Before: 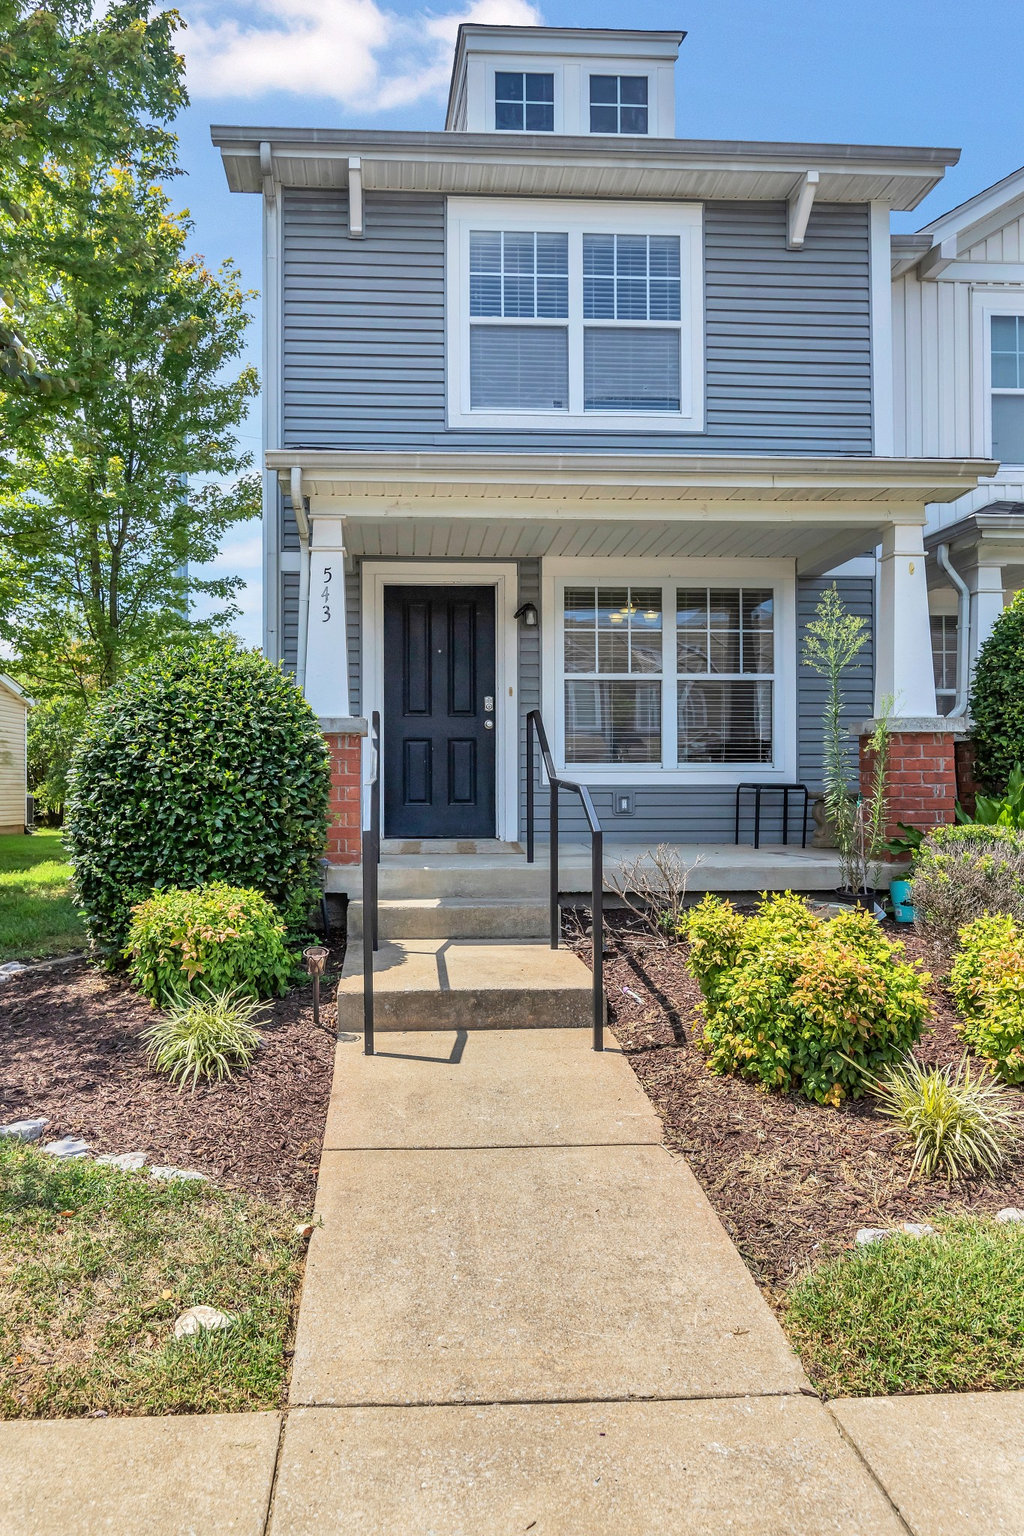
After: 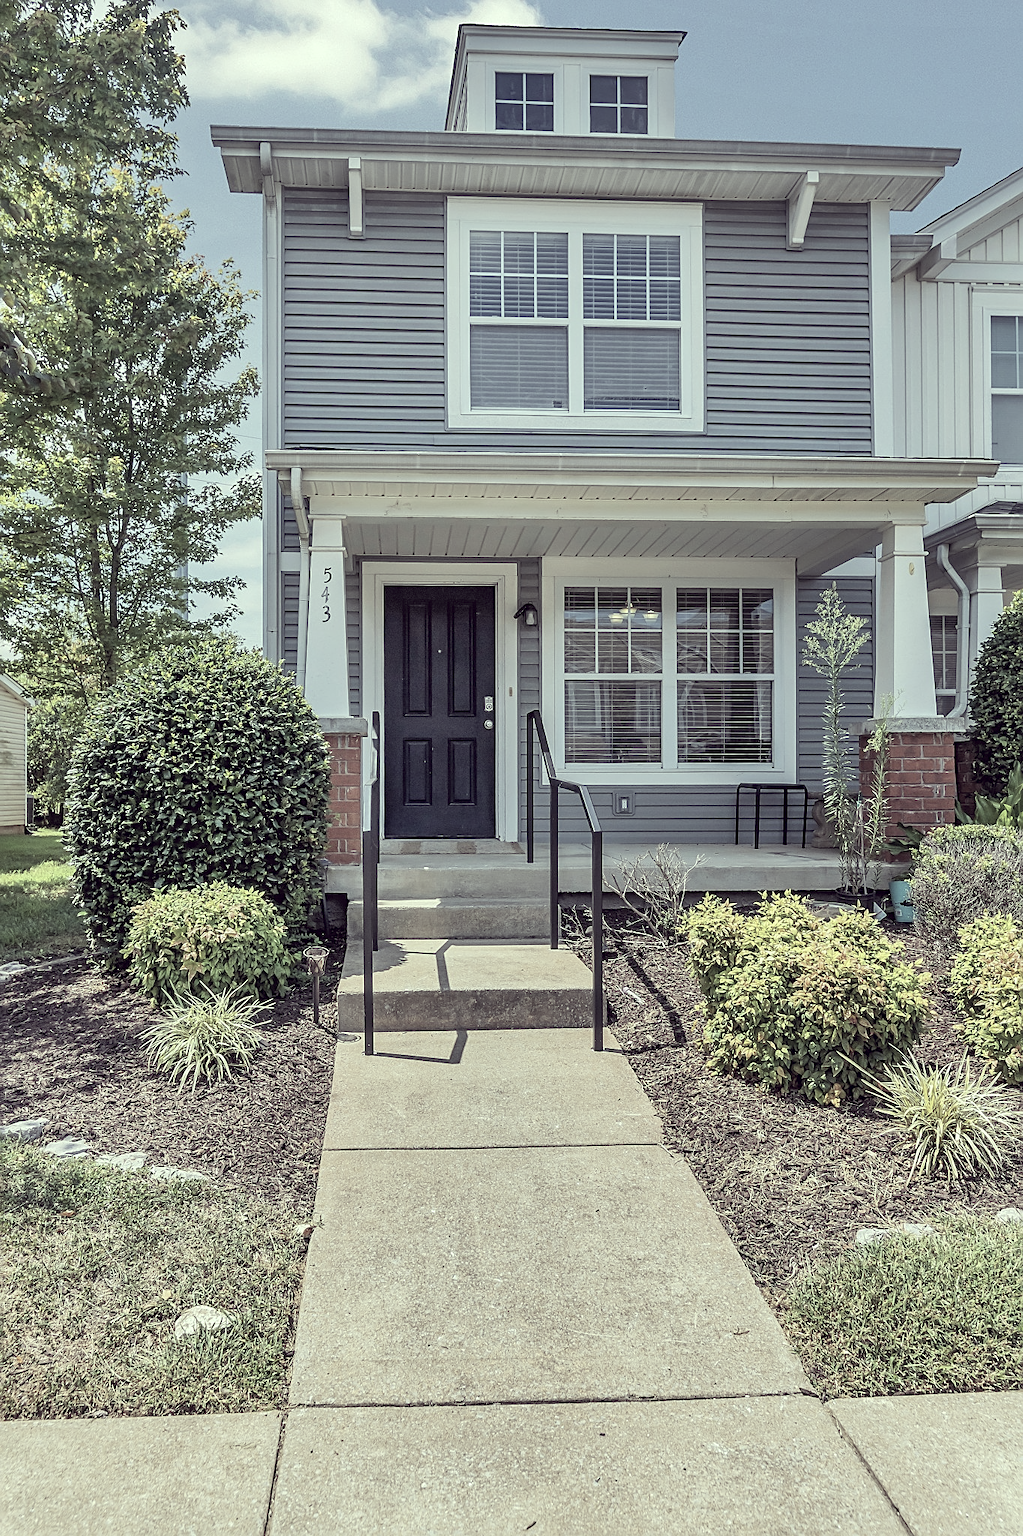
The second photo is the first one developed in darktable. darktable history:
sharpen: on, module defaults
color correction: highlights a* -20.13, highlights b* 20.67, shadows a* 19.34, shadows b* -21.26, saturation 0.382
